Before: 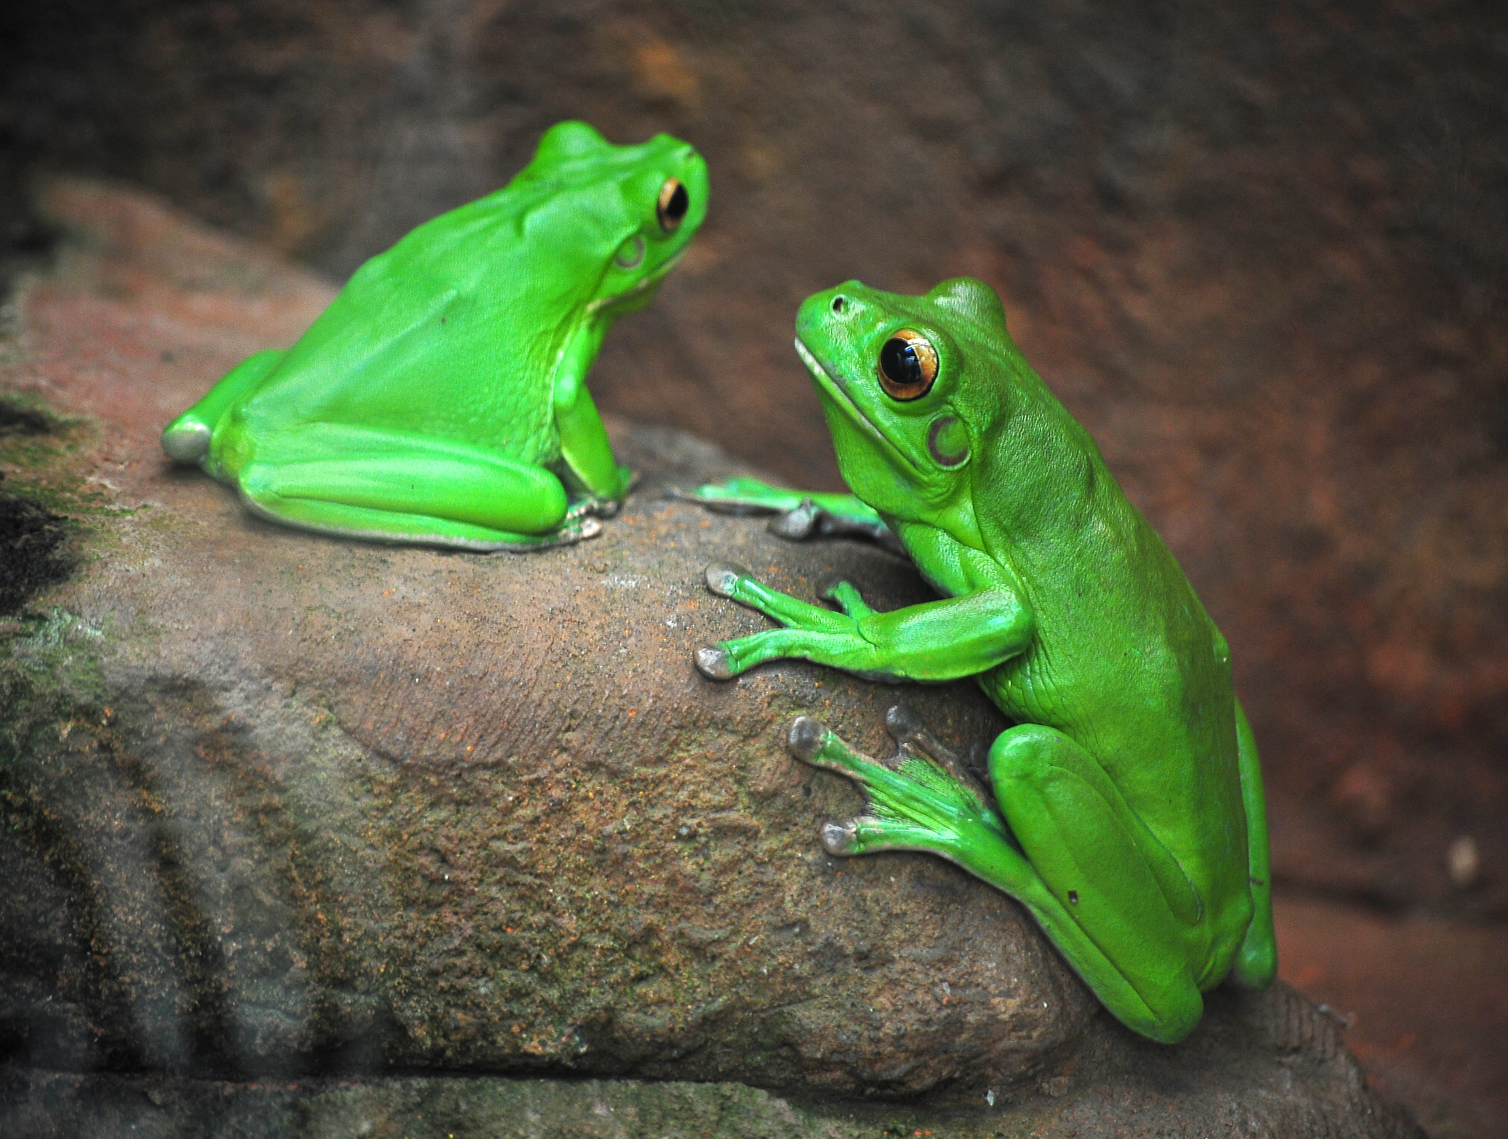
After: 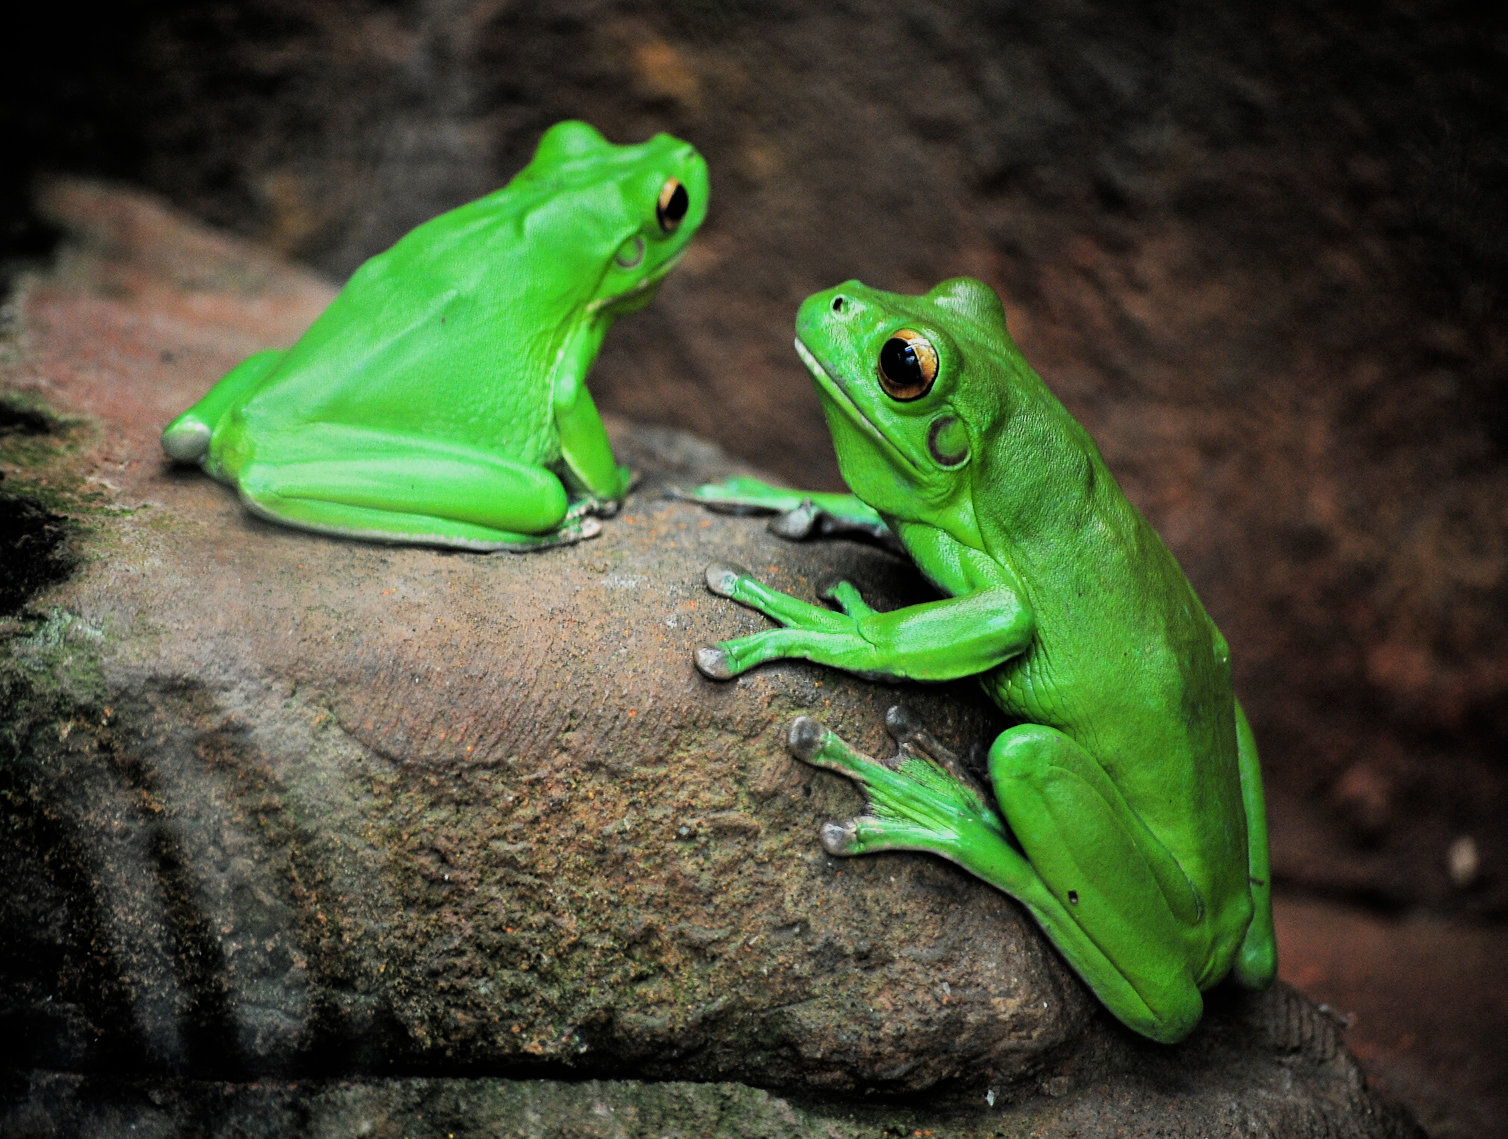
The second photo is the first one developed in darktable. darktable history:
filmic rgb: black relative exposure -5.13 EV, white relative exposure 3.96 EV, threshold 2.99 EV, hardness 2.88, contrast 1.3, highlights saturation mix -29.12%, enable highlight reconstruction true
